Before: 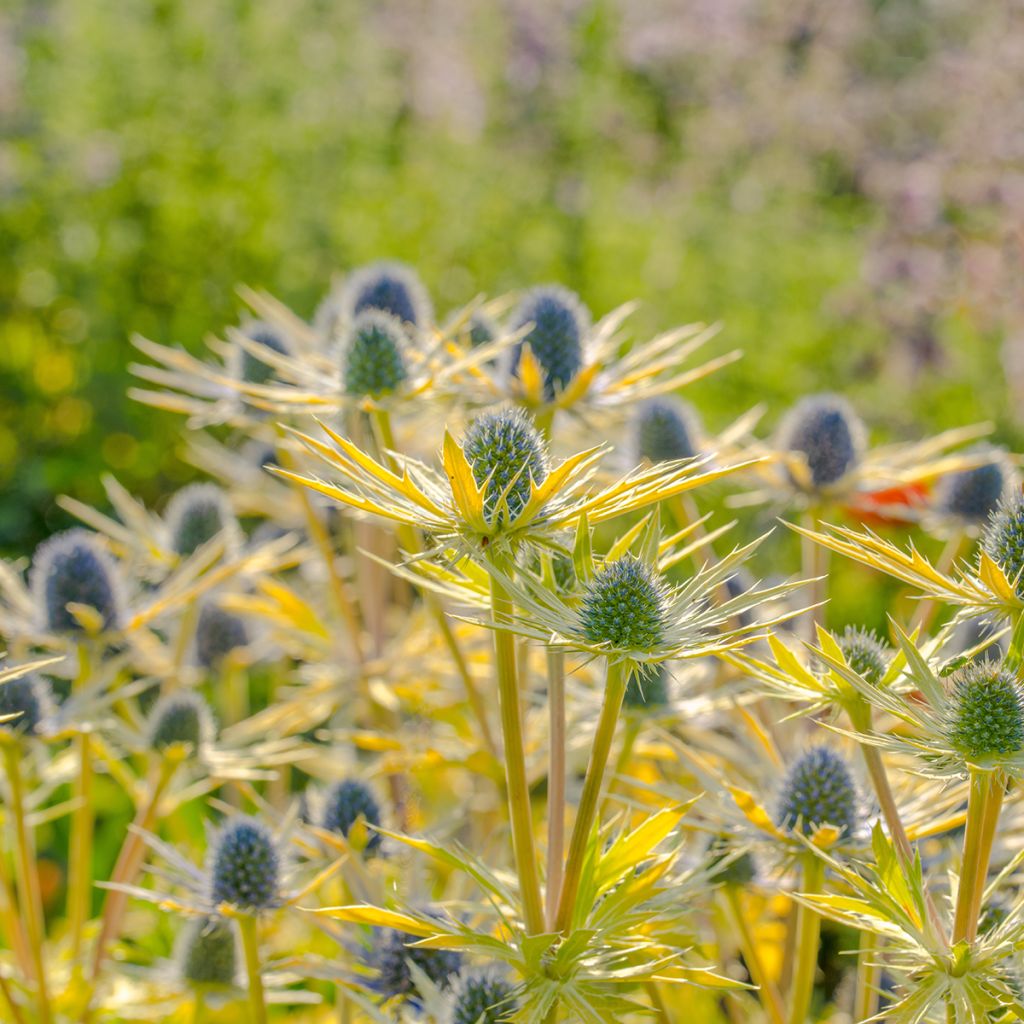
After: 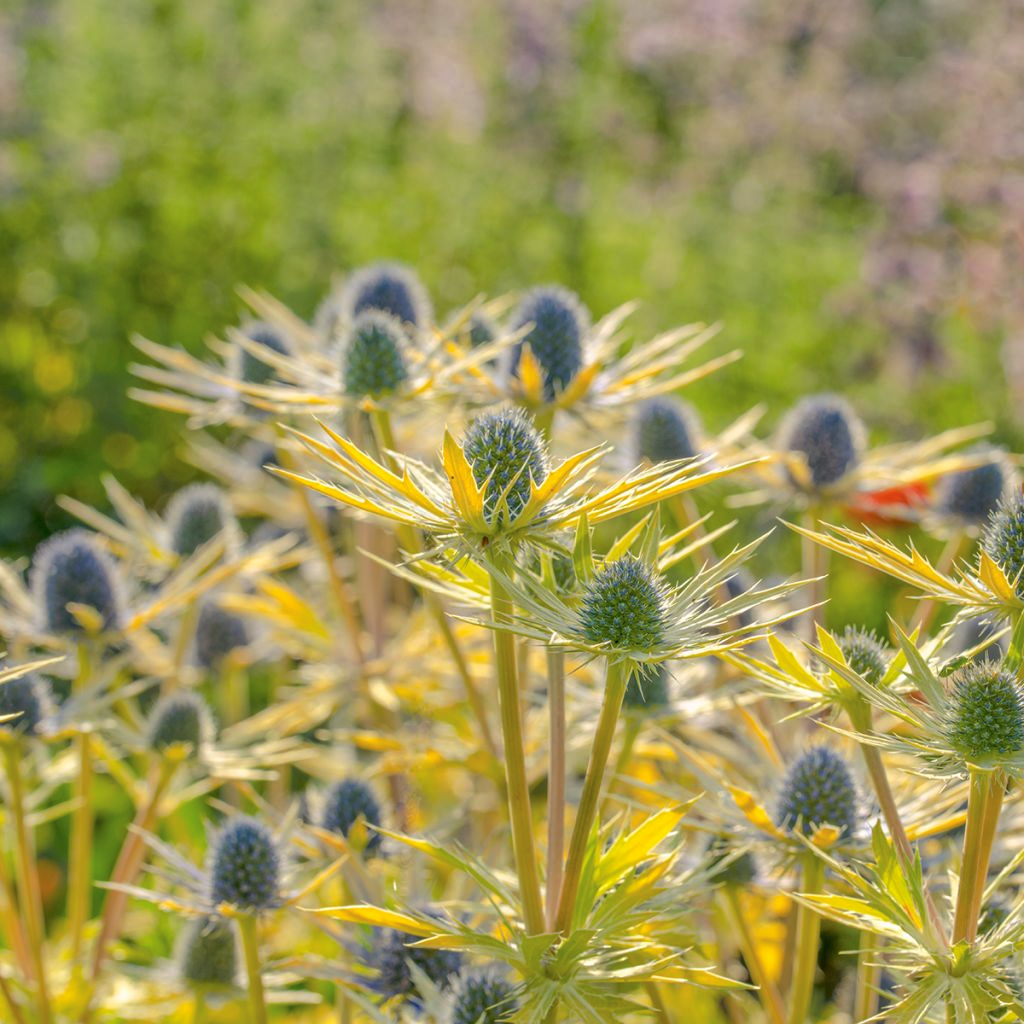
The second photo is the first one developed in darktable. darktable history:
tone curve: curves: ch0 [(0, 0) (0.15, 0.17) (0.452, 0.437) (0.611, 0.588) (0.751, 0.749) (1, 1)]; ch1 [(0, 0) (0.325, 0.327) (0.412, 0.45) (0.453, 0.484) (0.5, 0.501) (0.541, 0.55) (0.617, 0.612) (0.695, 0.697) (1, 1)]; ch2 [(0, 0) (0.386, 0.397) (0.452, 0.459) (0.505, 0.498) (0.524, 0.547) (0.574, 0.566) (0.633, 0.641) (1, 1)], preserve colors none
